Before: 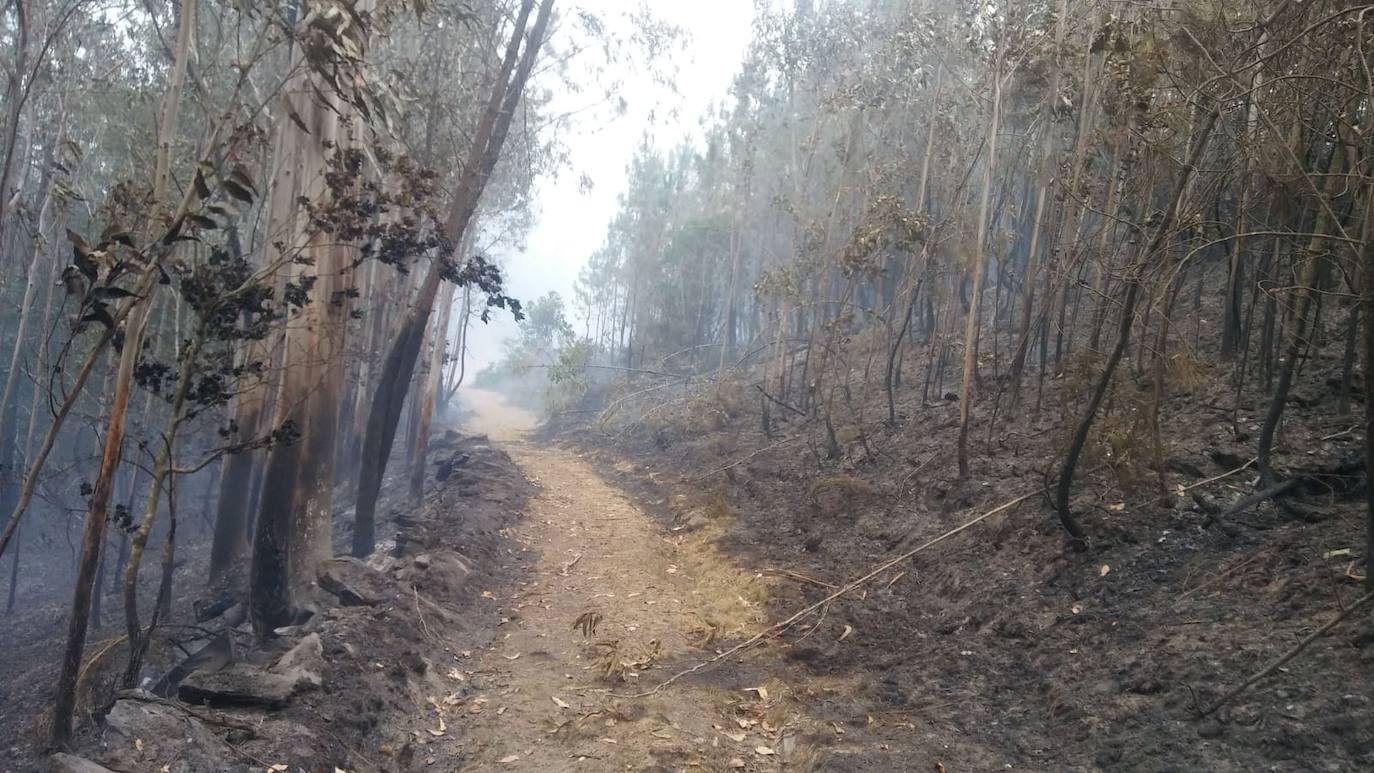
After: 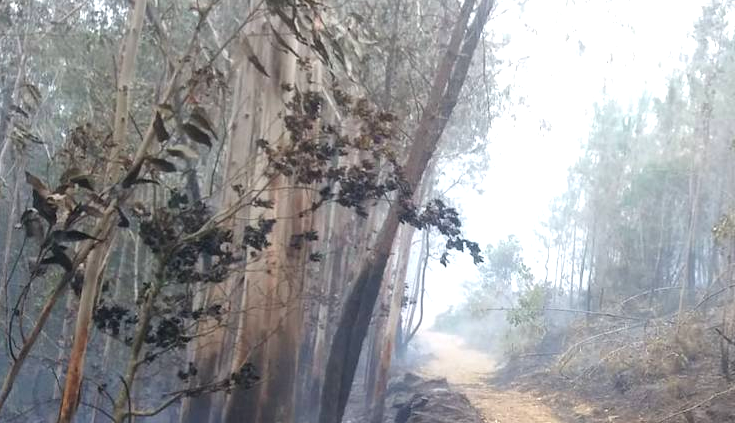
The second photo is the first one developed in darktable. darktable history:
crop and rotate: left 3.024%, top 7.459%, right 43.41%, bottom 37.791%
exposure: exposure 0.506 EV, compensate highlight preservation false
